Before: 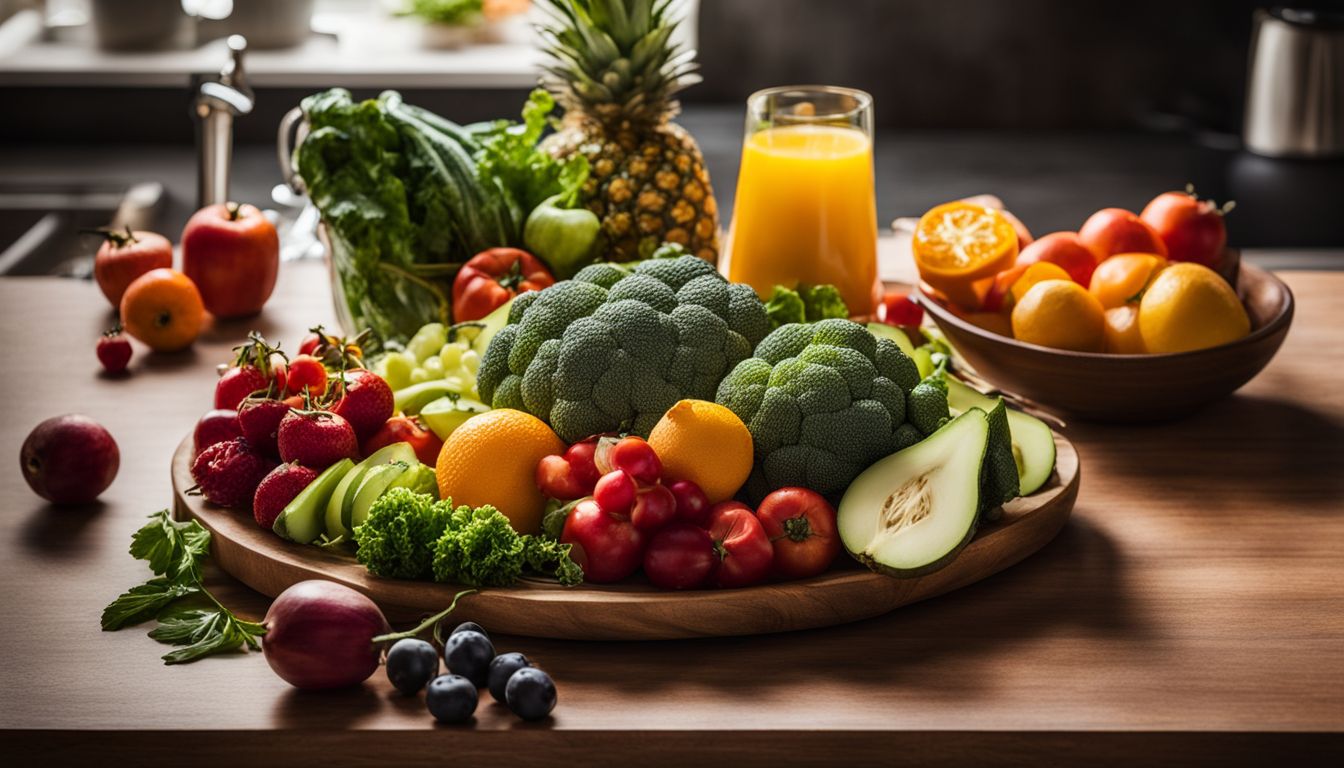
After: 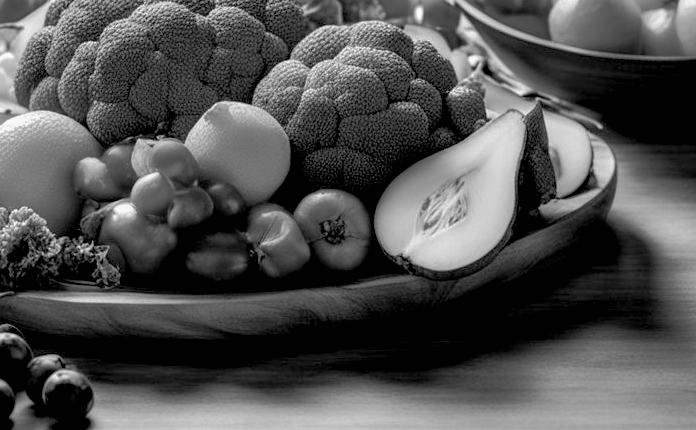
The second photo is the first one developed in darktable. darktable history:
monochrome: on, module defaults
white balance: red 1.004, blue 1.024
color correction: highlights a* 0.162, highlights b* 29.53, shadows a* -0.162, shadows b* 21.09
shadows and highlights: on, module defaults
rgb levels: levels [[0.01, 0.419, 0.839], [0, 0.5, 1], [0, 0.5, 1]]
crop: left 34.479%, top 38.822%, right 13.718%, bottom 5.172%
